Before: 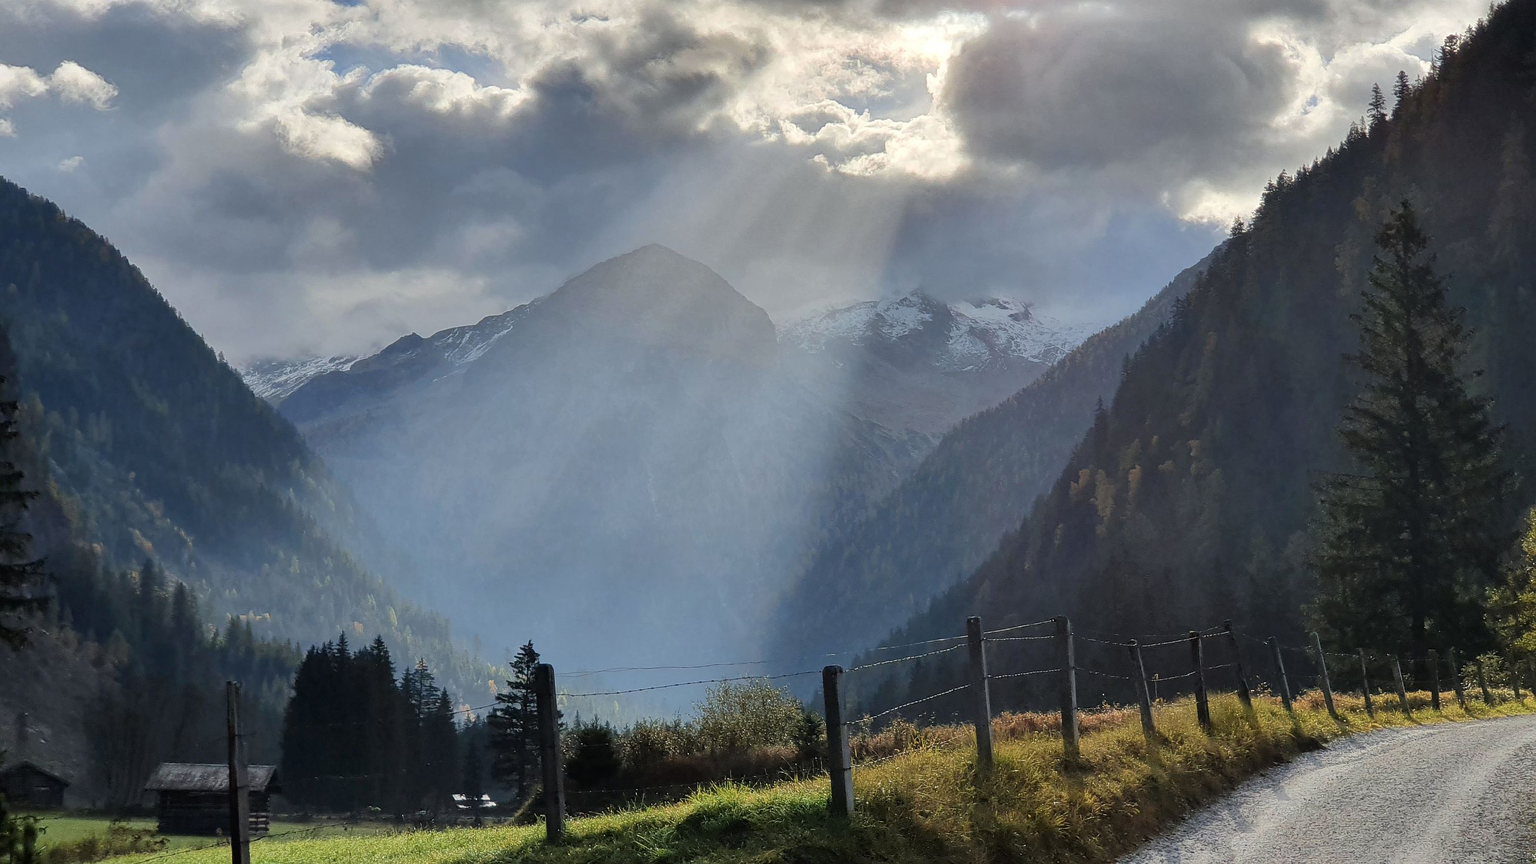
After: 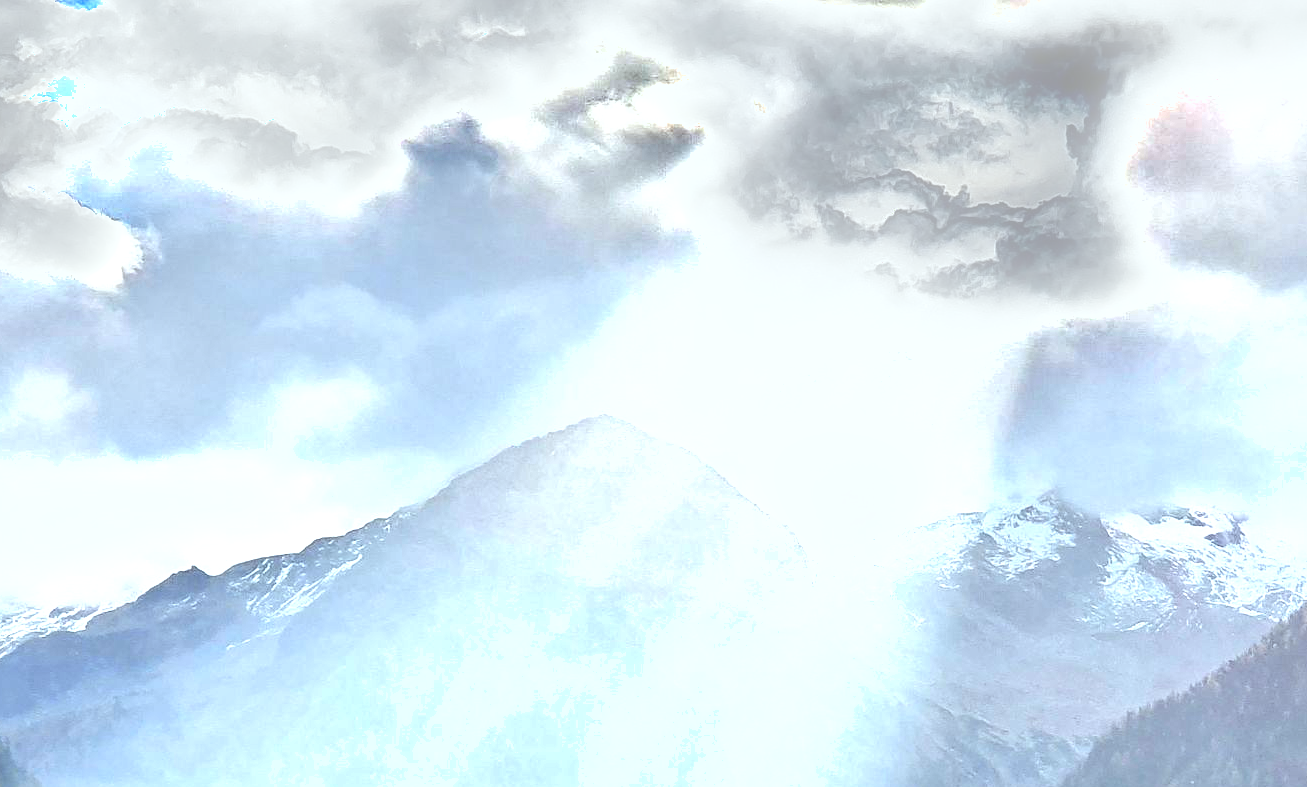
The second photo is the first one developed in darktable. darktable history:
shadows and highlights: radius 44.78, white point adjustment 6.64, compress 79.65%, highlights color adjustment 78.42%, soften with gaussian
crop: left 19.556%, right 30.401%, bottom 46.458%
exposure: black level correction 0.001, exposure 1.84 EV, compensate highlight preservation false
contrast brightness saturation: contrast -0.1, saturation -0.1
color correction: highlights a* -2.73, highlights b* -2.09, shadows a* 2.41, shadows b* 2.73
